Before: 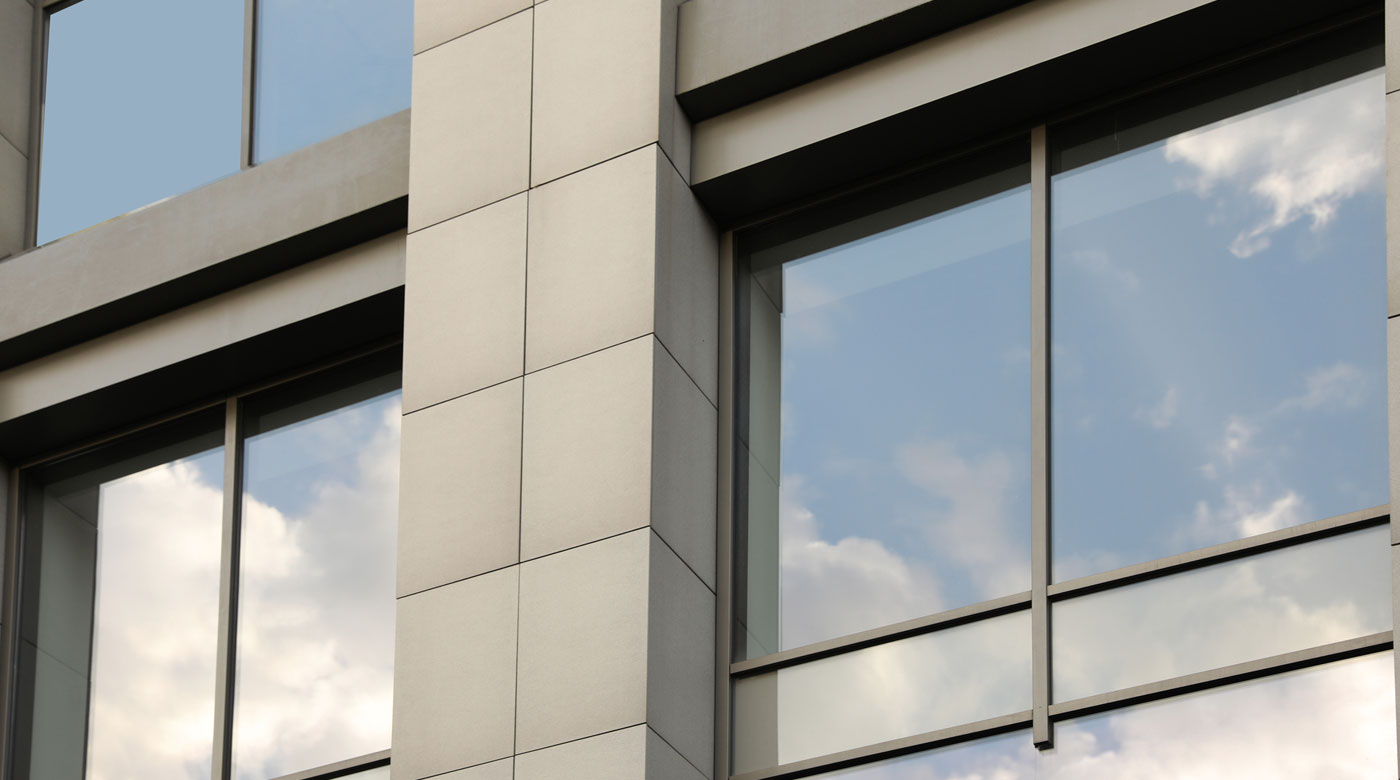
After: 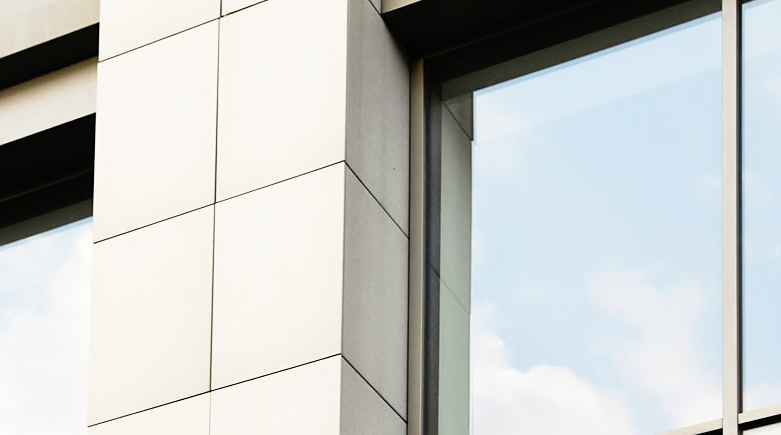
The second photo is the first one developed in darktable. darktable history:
sharpen: amount 0.2
base curve: curves: ch0 [(0, 0) (0.012, 0.01) (0.073, 0.168) (0.31, 0.711) (0.645, 0.957) (1, 1)], preserve colors none
crop and rotate: left 22.13%, top 22.054%, right 22.026%, bottom 22.102%
